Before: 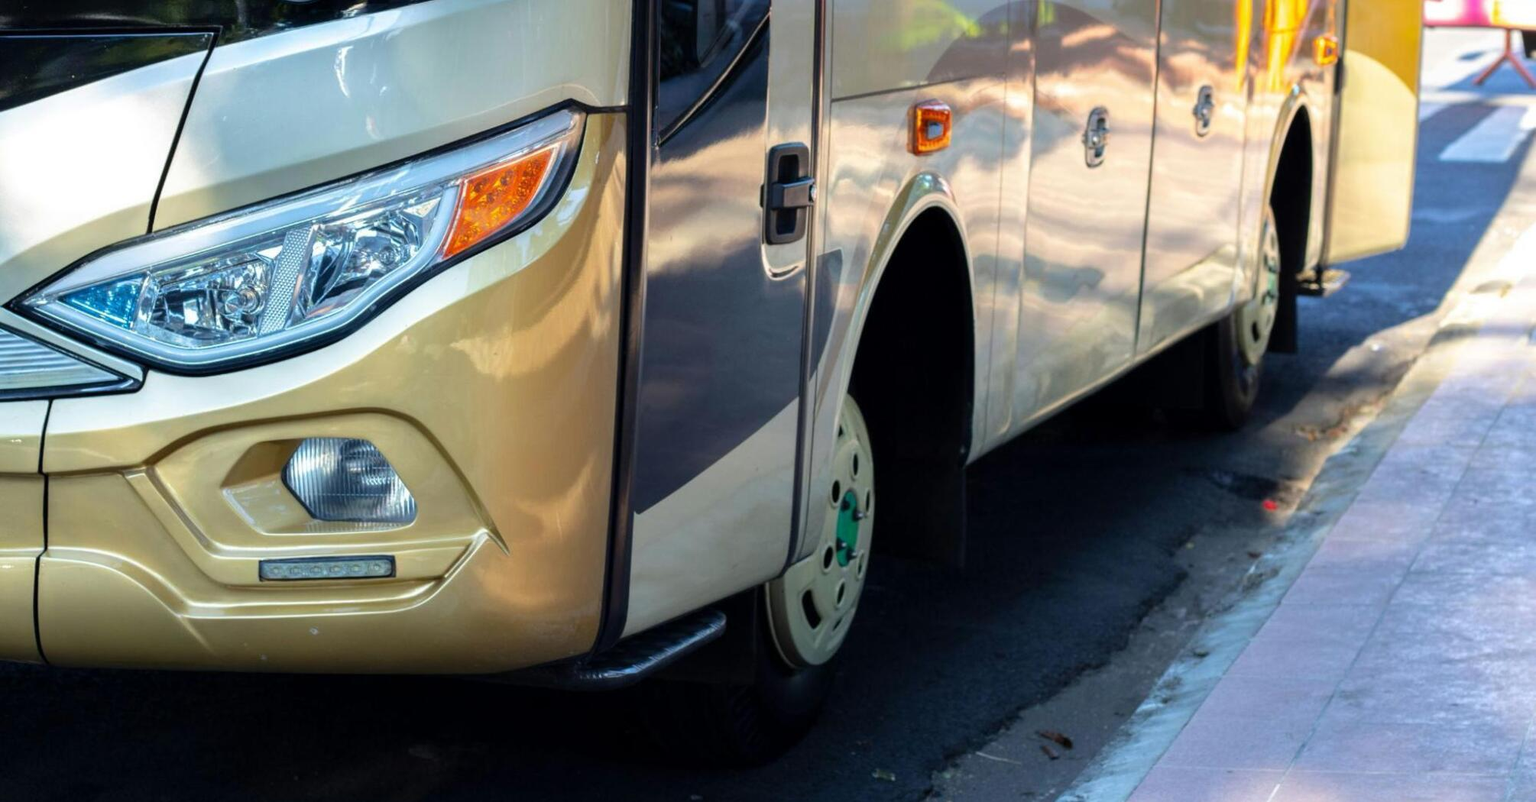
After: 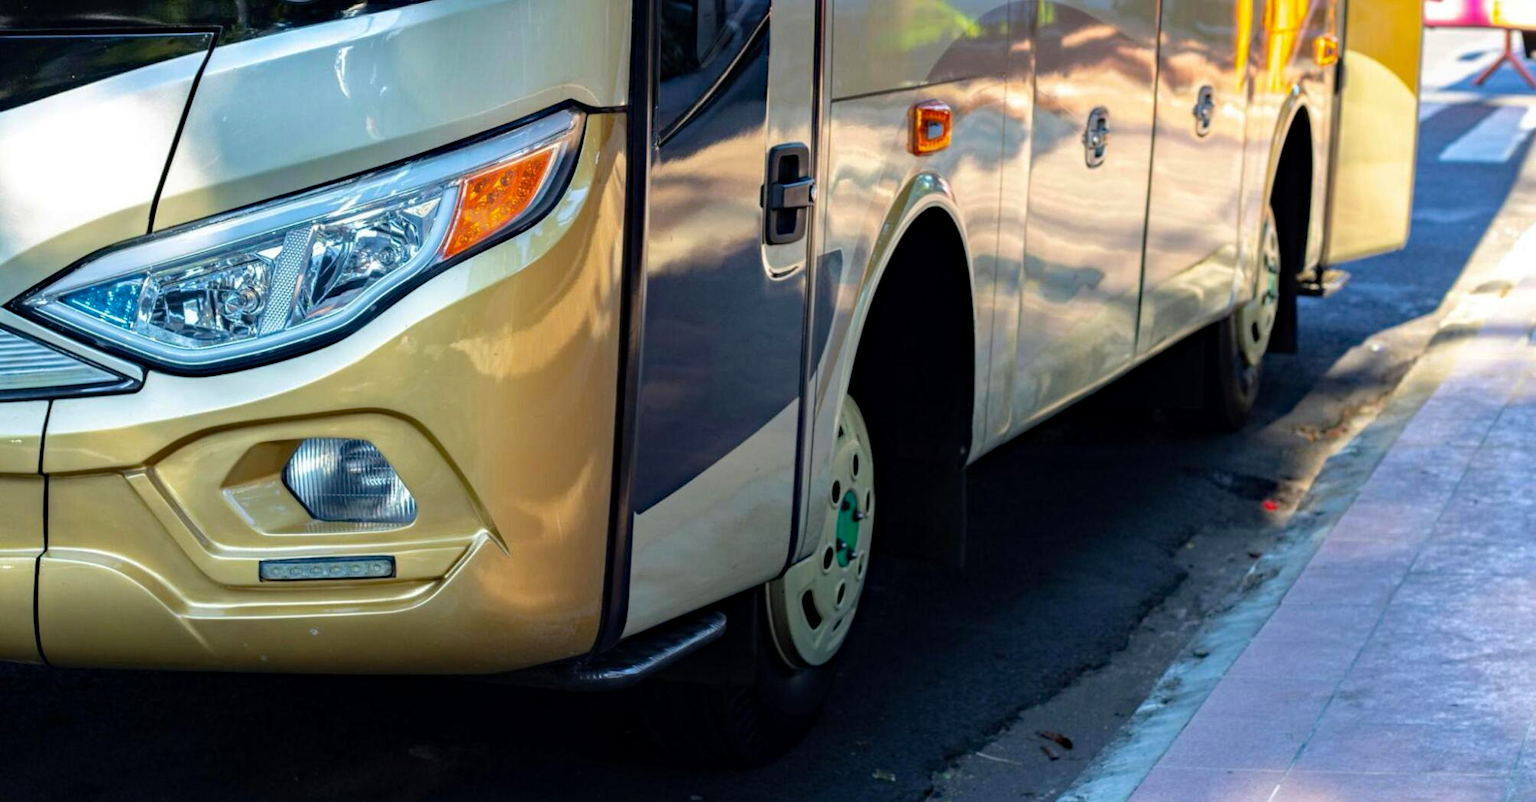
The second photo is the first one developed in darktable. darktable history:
haze removal: strength 0.29, distance 0.25, compatibility mode true, adaptive false
